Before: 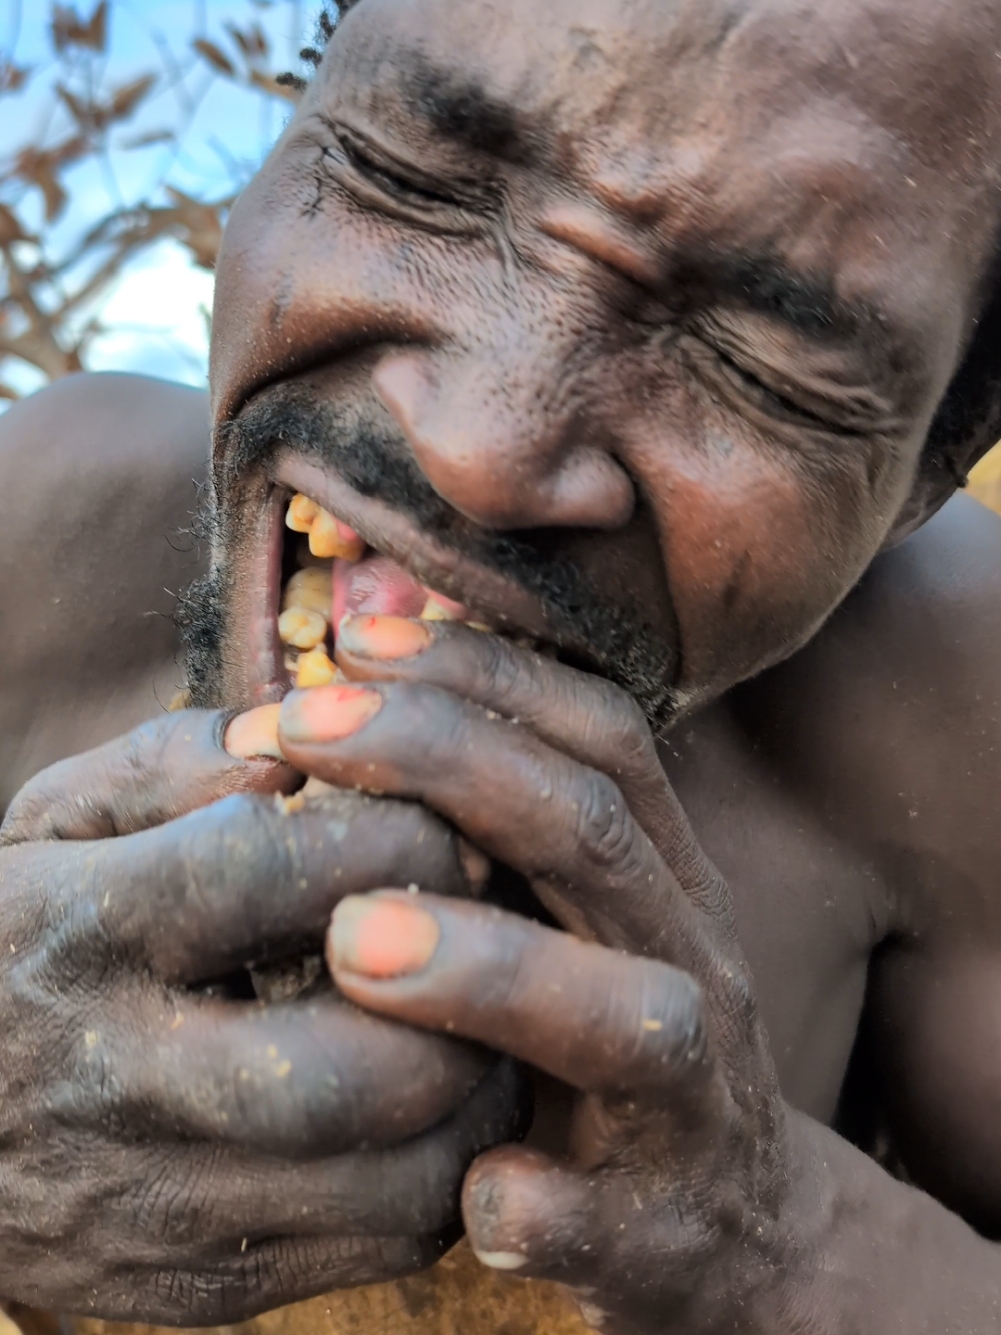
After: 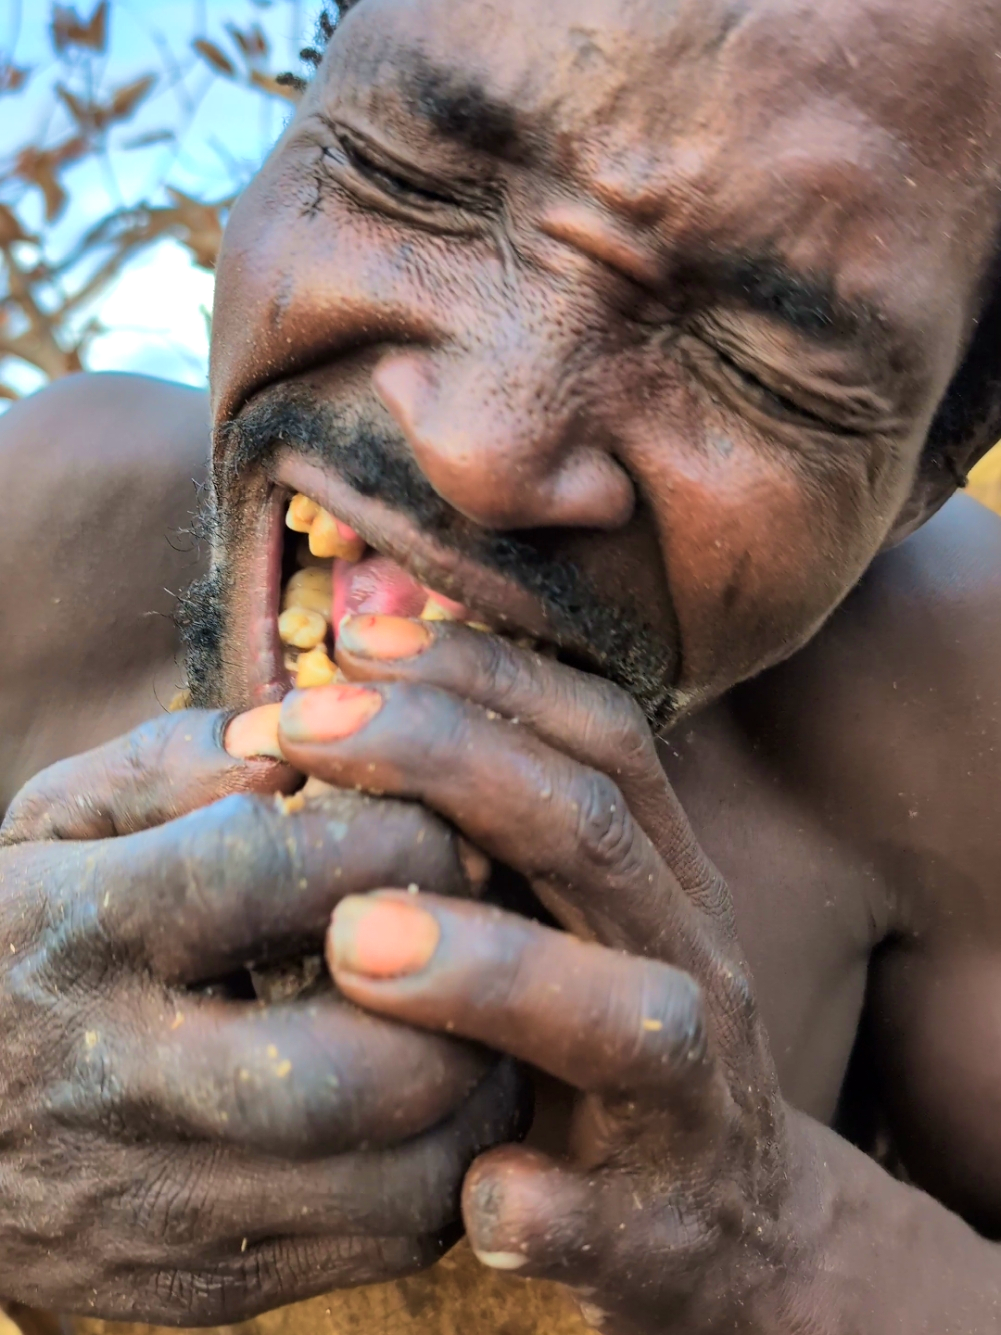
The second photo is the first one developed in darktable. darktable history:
exposure: exposure 0.2 EV, compensate highlight preservation false
base curve: preserve colors none
velvia: strength 44.55%
